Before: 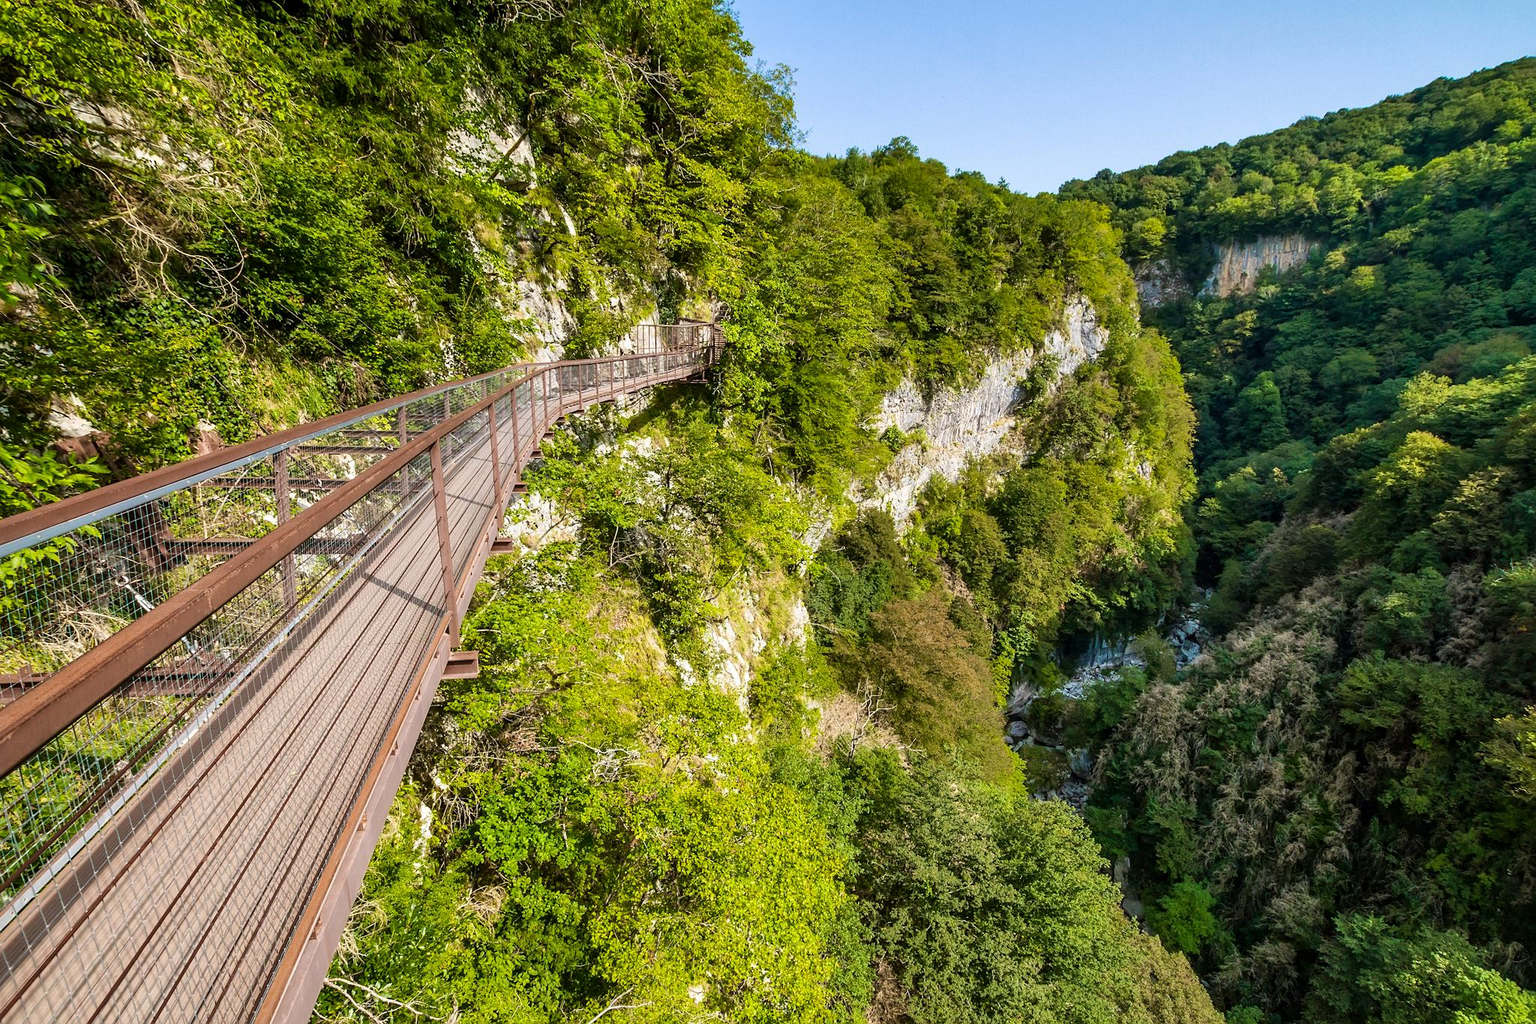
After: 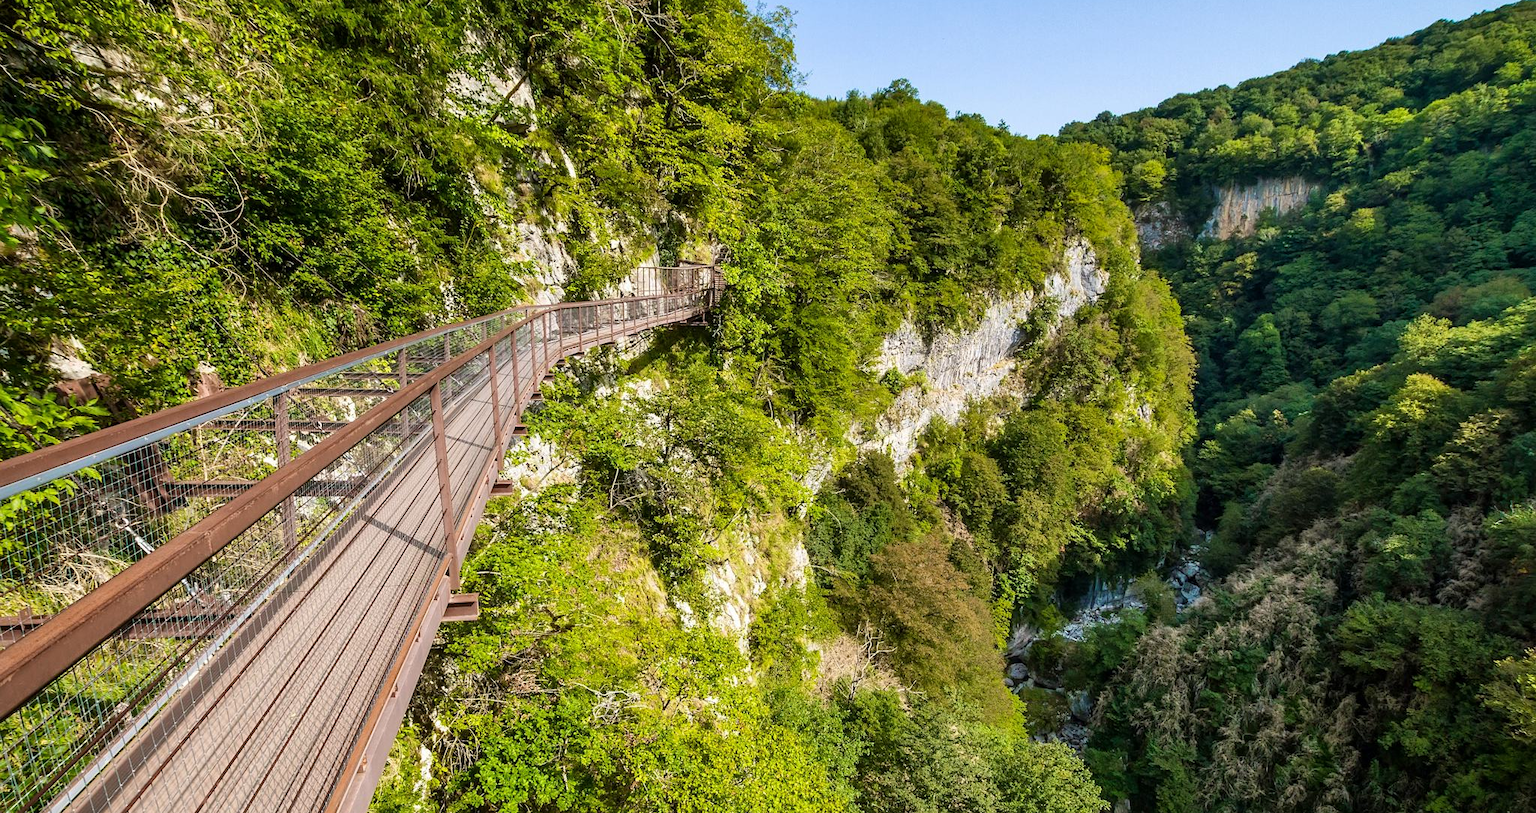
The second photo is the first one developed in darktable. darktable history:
crop and rotate: top 5.664%, bottom 14.831%
